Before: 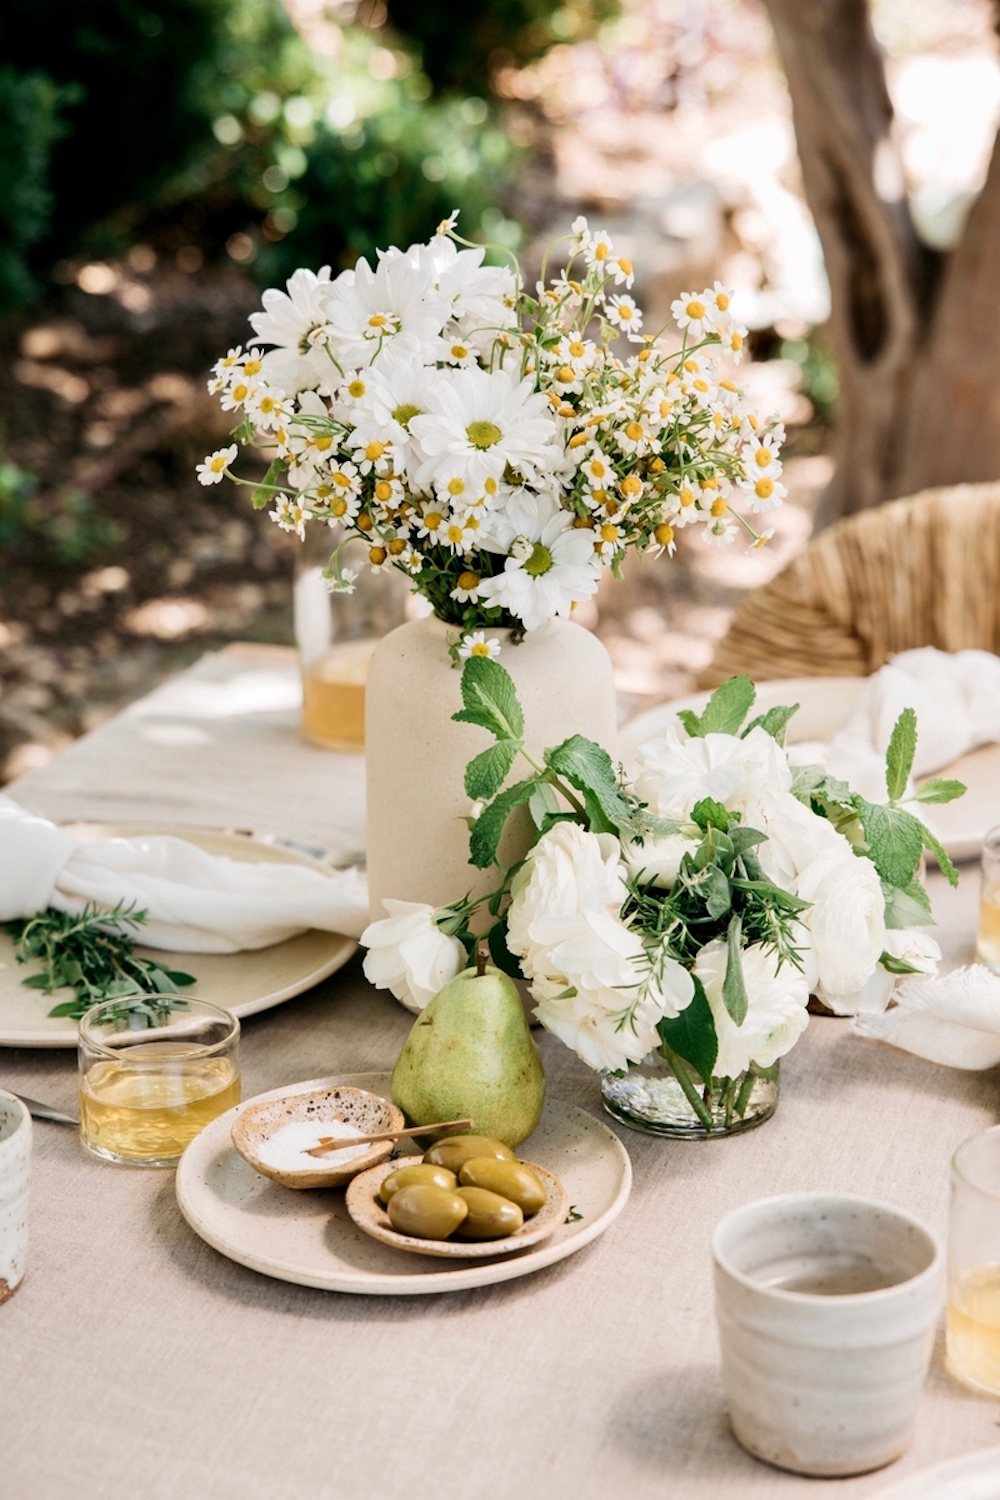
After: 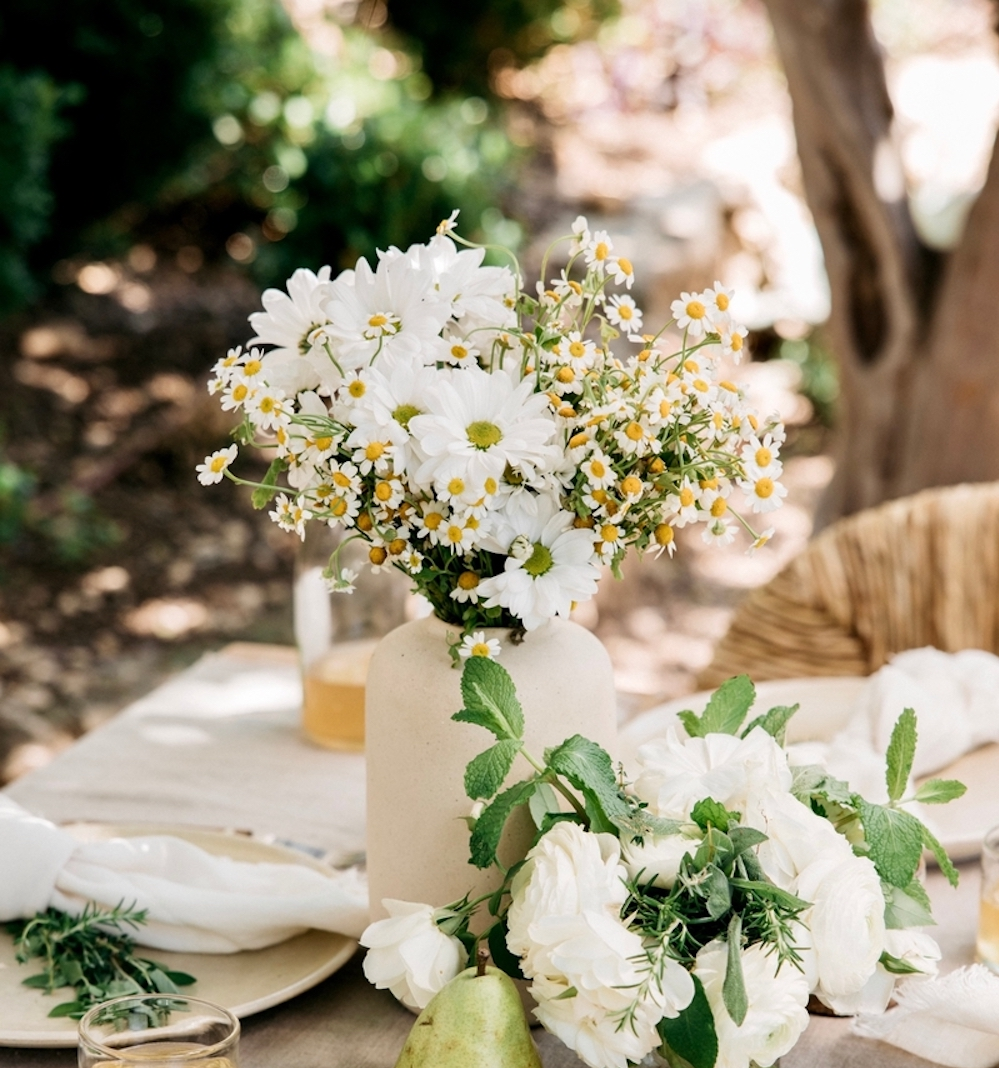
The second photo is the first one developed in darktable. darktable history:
crop: right 0%, bottom 28.763%
